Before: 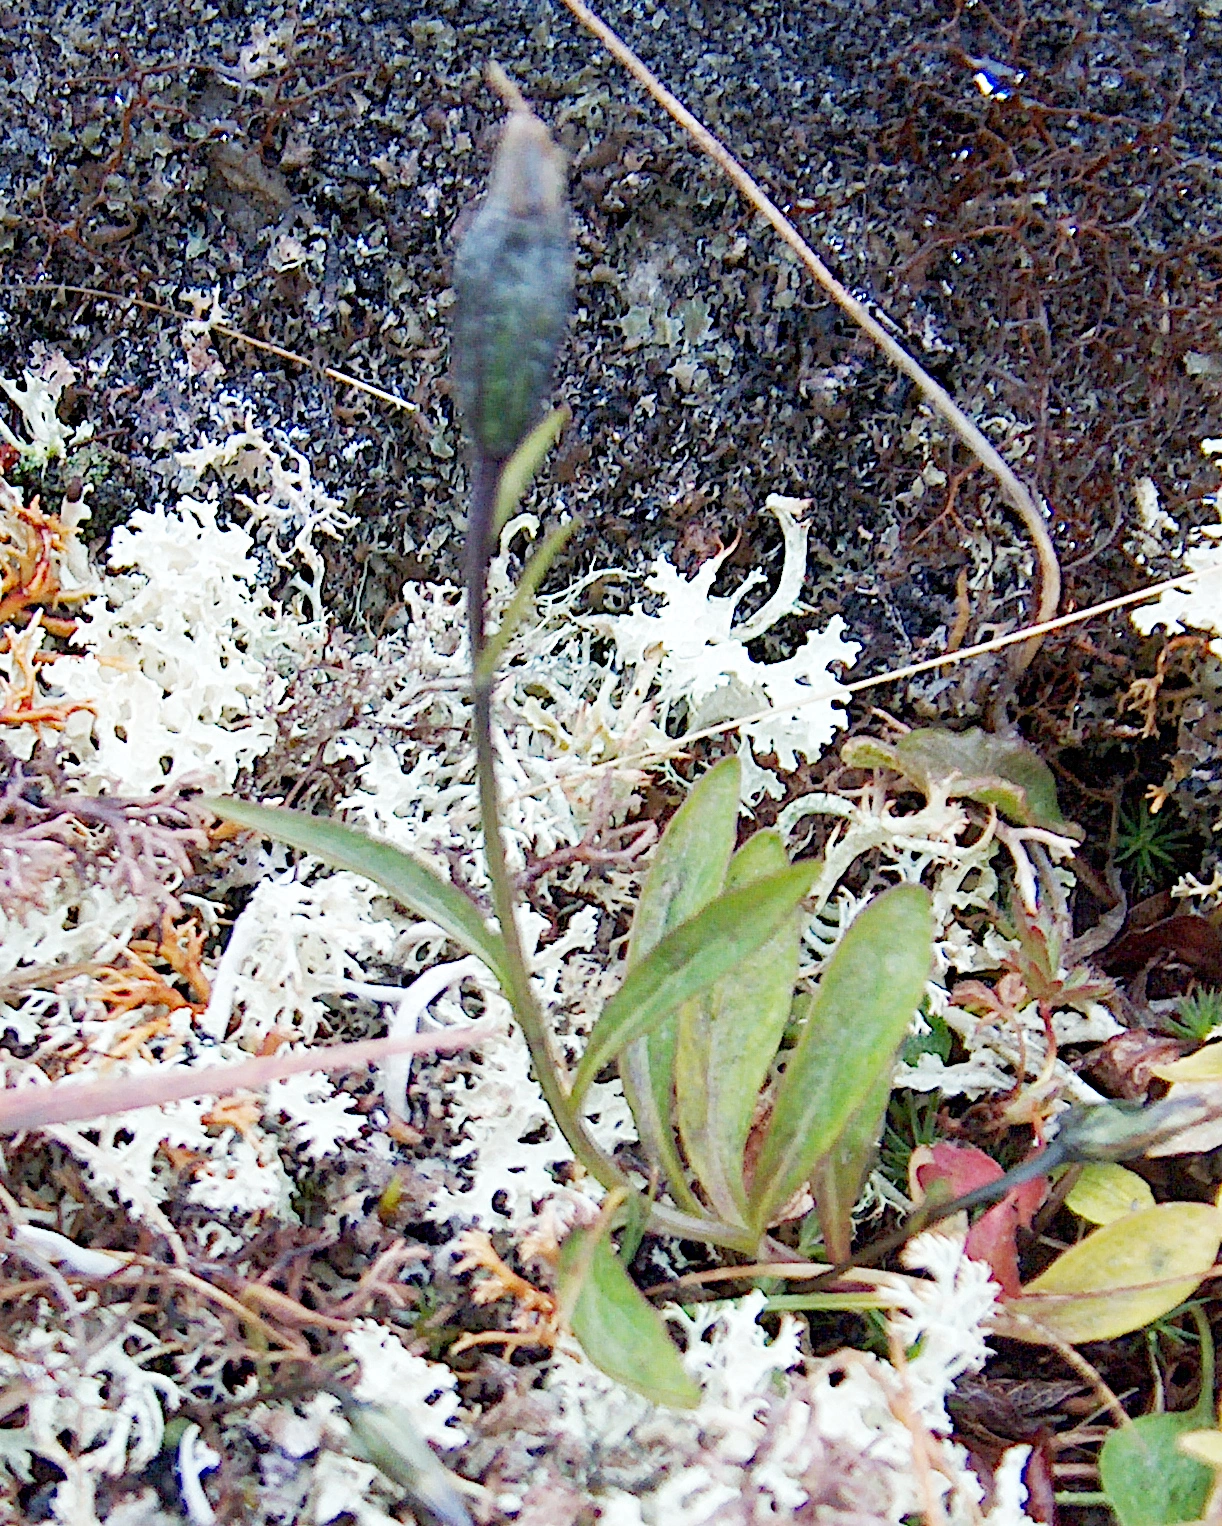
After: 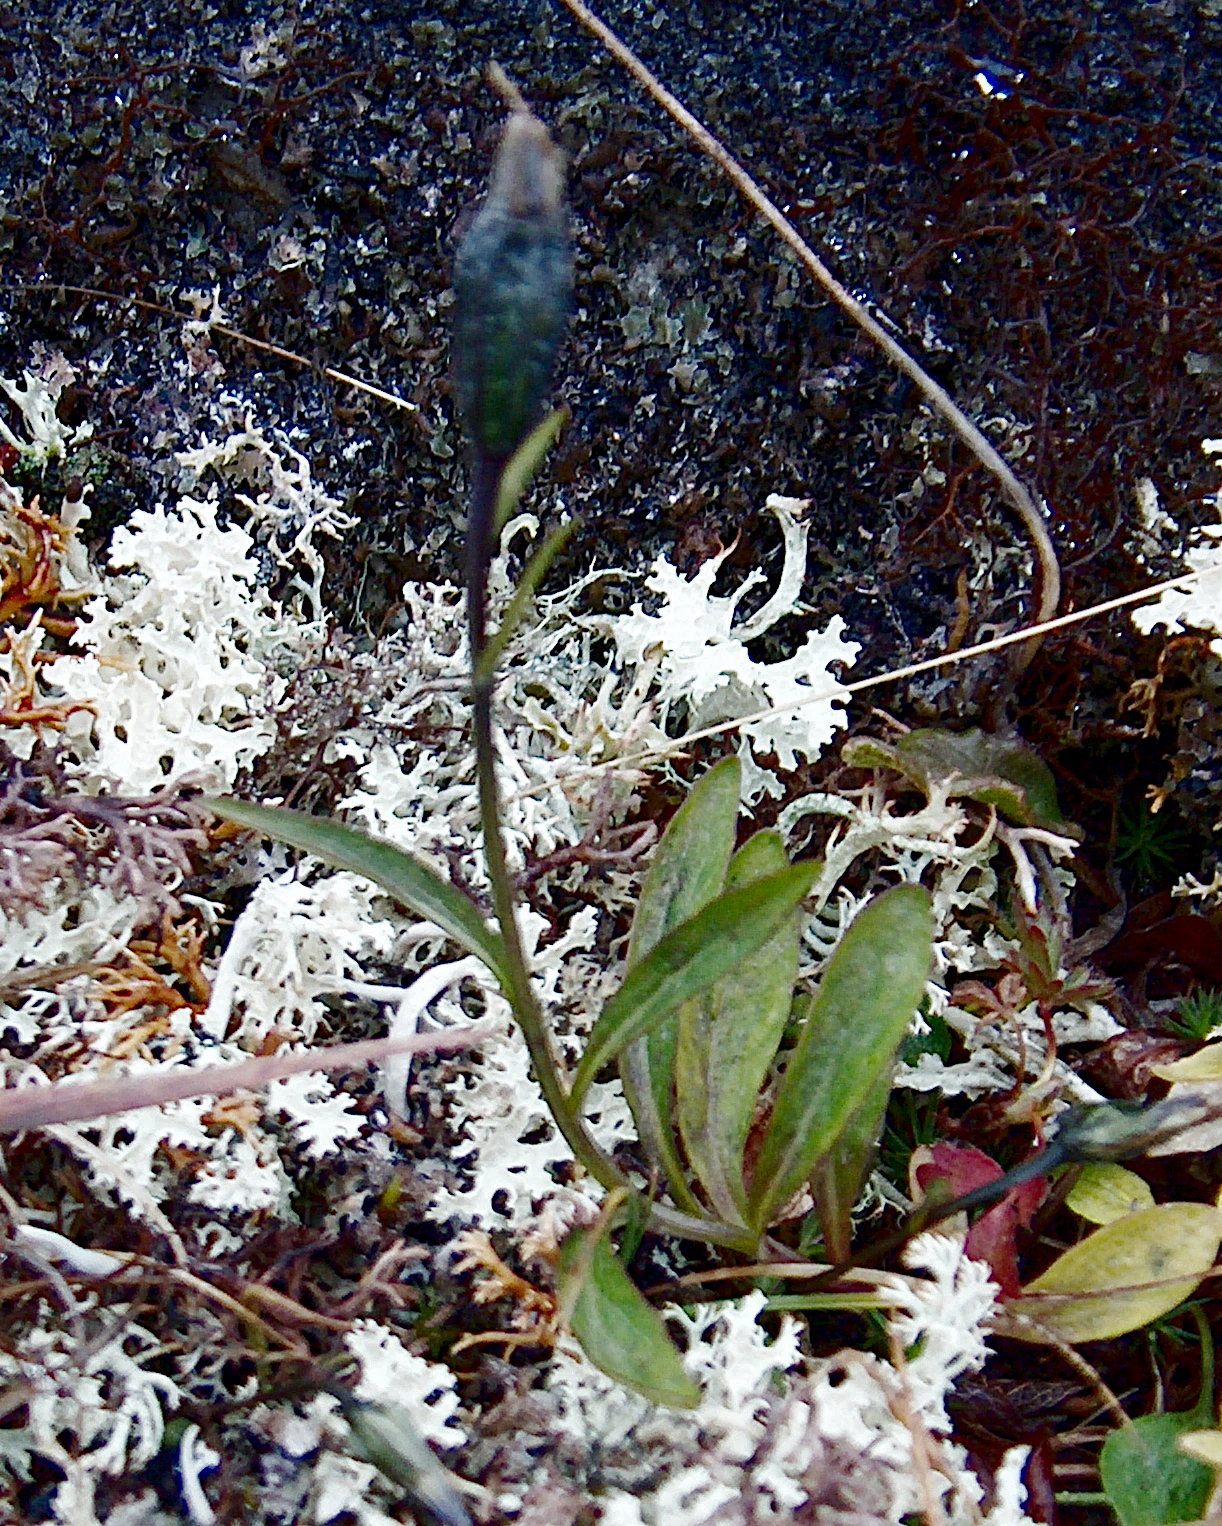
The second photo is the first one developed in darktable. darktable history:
contrast brightness saturation: brightness -0.502
color calibration: illuminant same as pipeline (D50), adaptation XYZ, x 0.346, y 0.358, temperature 5012.71 K
